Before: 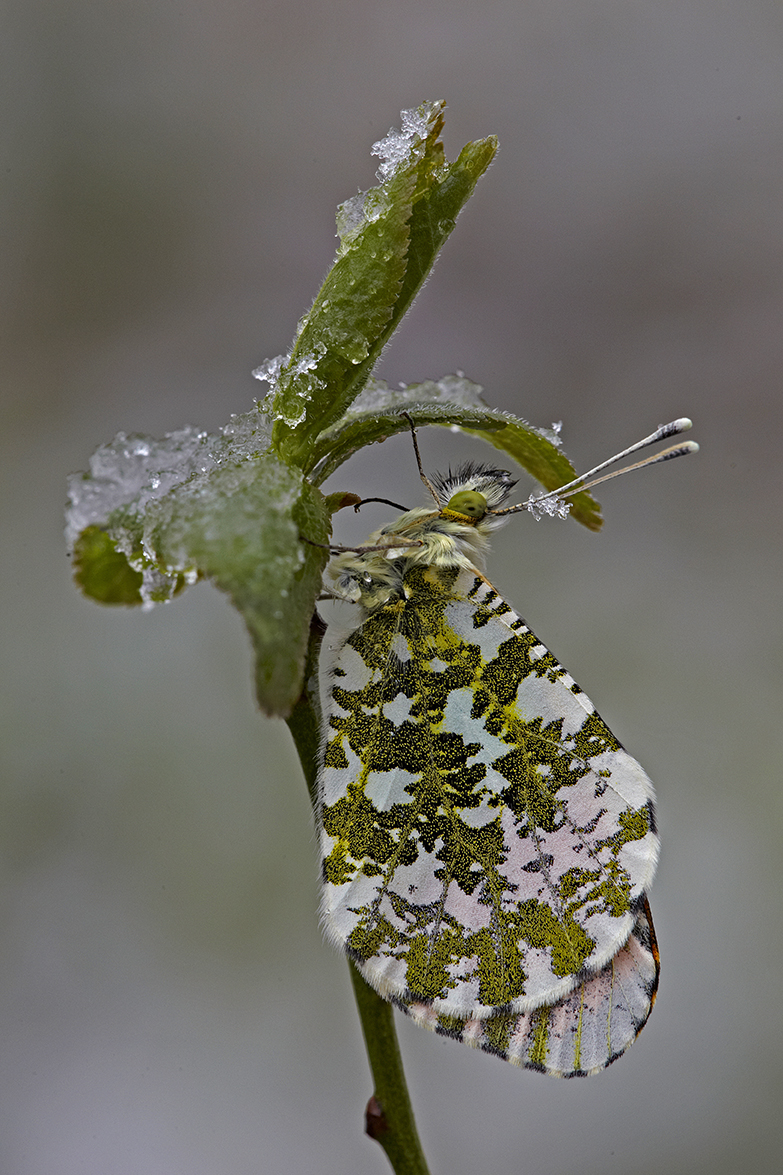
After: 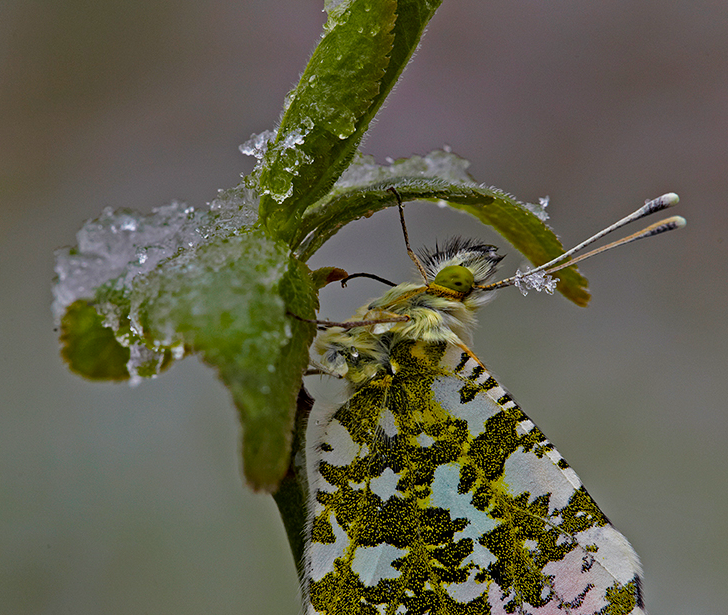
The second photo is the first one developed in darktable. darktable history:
crop: left 1.744%, top 19.225%, right 5.069%, bottom 28.357%
shadows and highlights: shadows 80.73, white point adjustment -9.07, highlights -61.46, soften with gaussian
color balance rgb: perceptual saturation grading › global saturation 25%, global vibrance 20%
